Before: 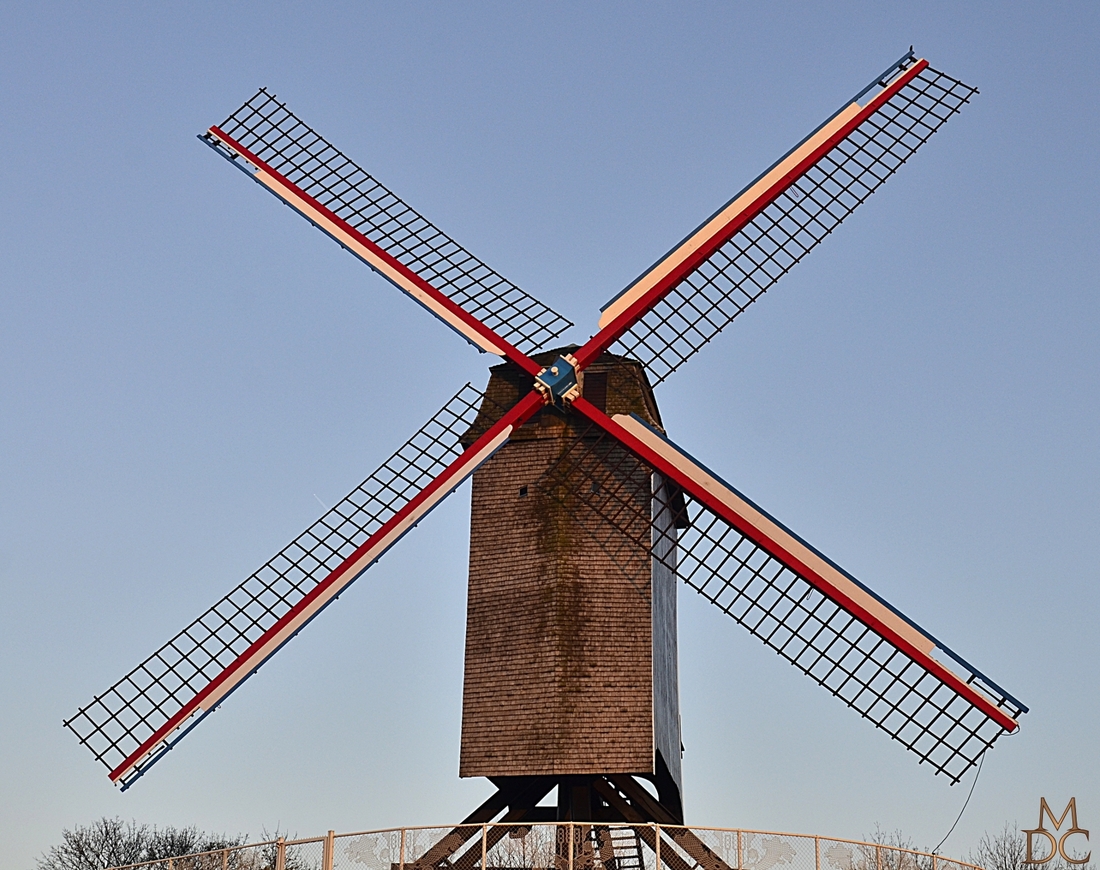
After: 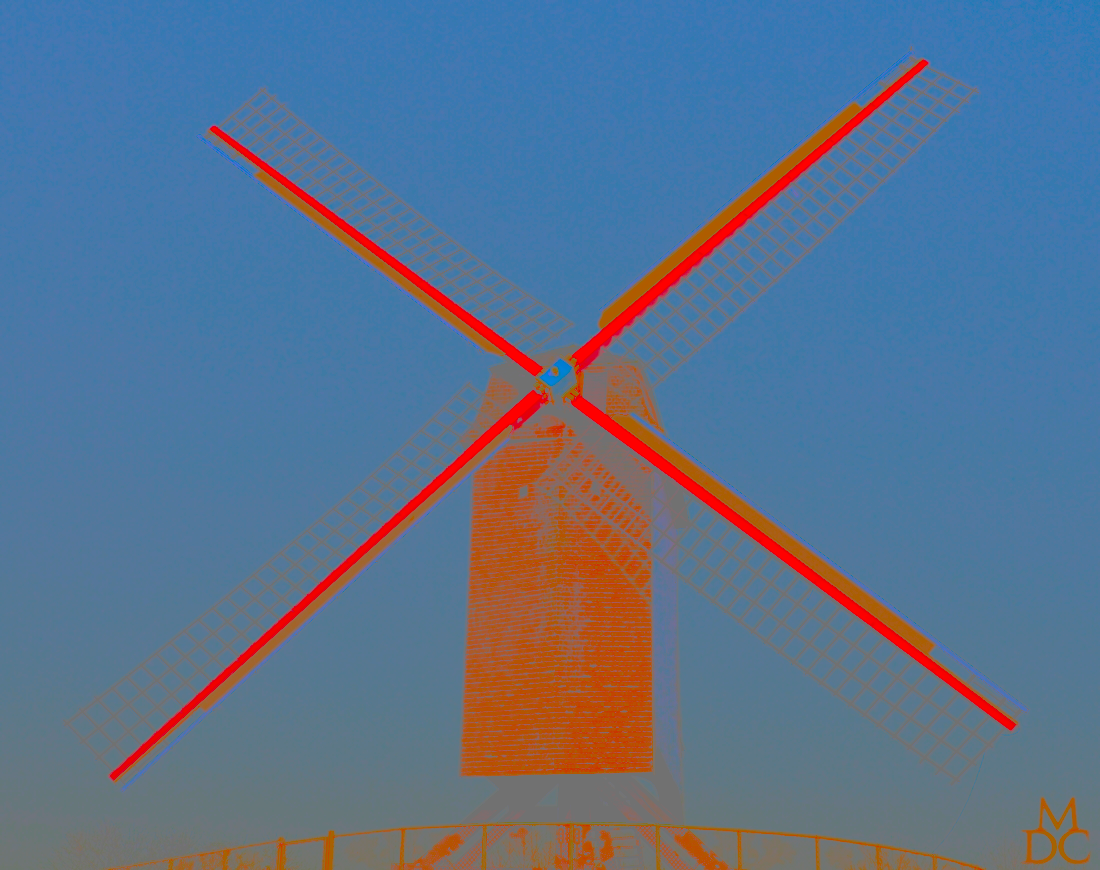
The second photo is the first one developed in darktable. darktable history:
color zones: curves: ch1 [(0, 0.469) (0.01, 0.469) (0.12, 0.446) (0.248, 0.469) (0.5, 0.5) (0.748, 0.5) (0.99, 0.469) (1, 0.469)]
tone curve: curves: ch0 [(0, 0) (0.003, 0.009) (0.011, 0.009) (0.025, 0.01) (0.044, 0.02) (0.069, 0.032) (0.1, 0.048) (0.136, 0.092) (0.177, 0.153) (0.224, 0.217) (0.277, 0.306) (0.335, 0.402) (0.399, 0.488) (0.468, 0.574) (0.543, 0.648) (0.623, 0.716) (0.709, 0.783) (0.801, 0.851) (0.898, 0.92) (1, 1)], preserve colors none
exposure: black level correction 0.006, exposure -0.226 EV, compensate highlight preservation false
base curve: curves: ch0 [(0, 0) (0.032, 0.025) (0.121, 0.166) (0.206, 0.329) (0.605, 0.79) (1, 1)], preserve colors none
contrast brightness saturation: contrast -0.99, brightness -0.17, saturation 0.75
